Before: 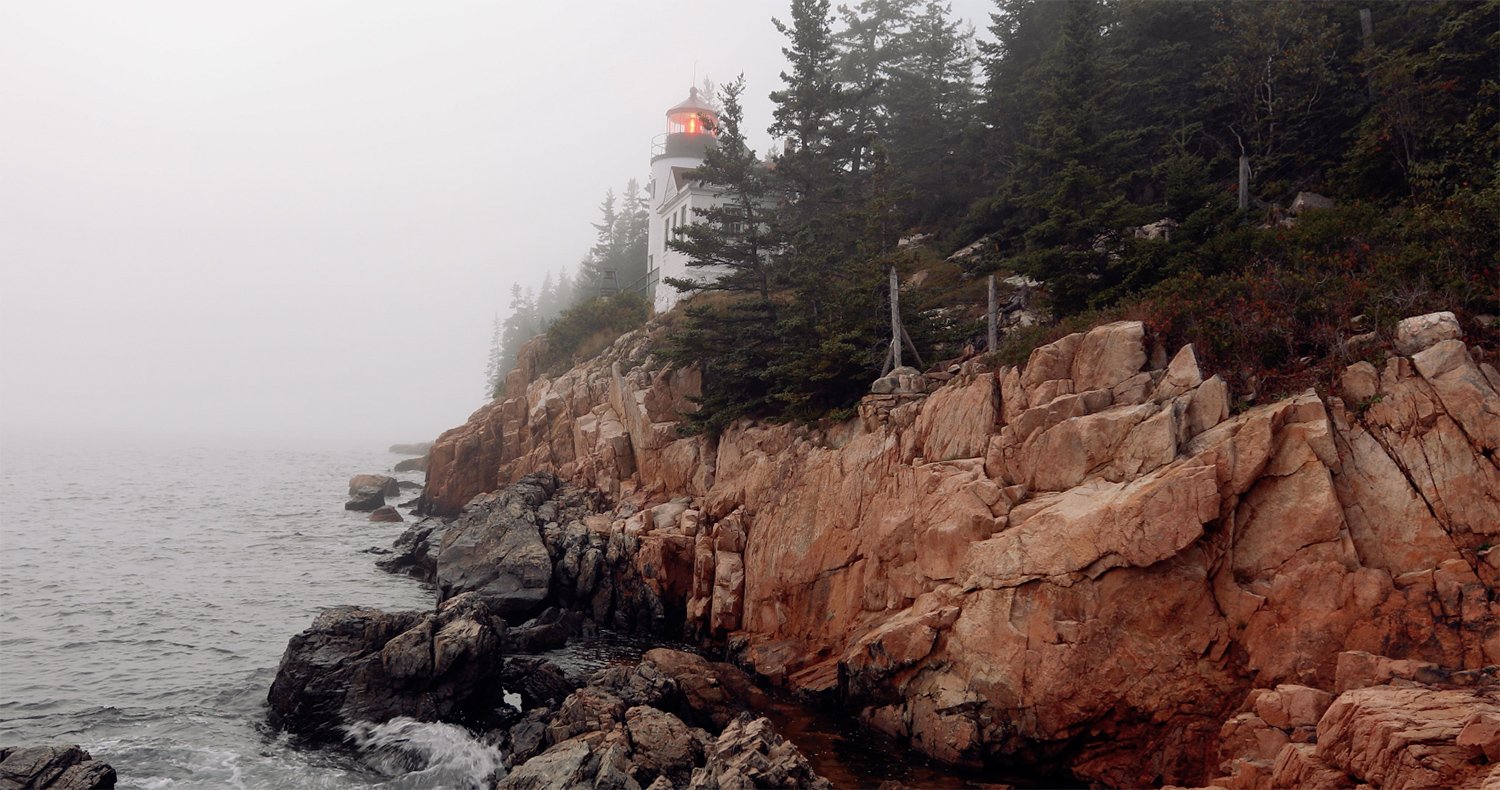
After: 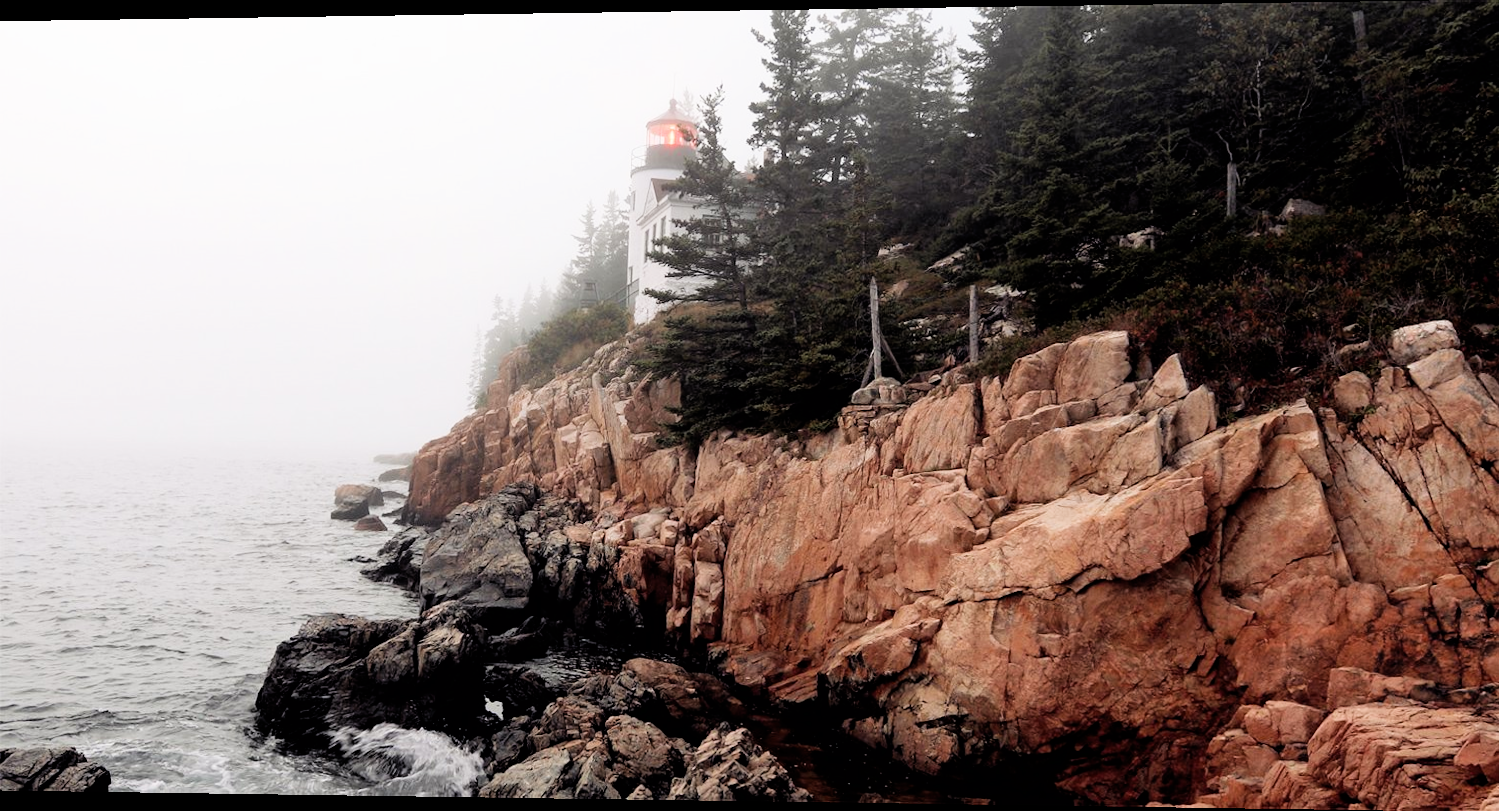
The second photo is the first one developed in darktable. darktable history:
rotate and perspective: lens shift (horizontal) -0.055, automatic cropping off
exposure: black level correction 0, exposure 0.7 EV, compensate exposure bias true, compensate highlight preservation false
filmic rgb: black relative exposure -5 EV, white relative exposure 3.2 EV, hardness 3.42, contrast 1.2, highlights saturation mix -30%
